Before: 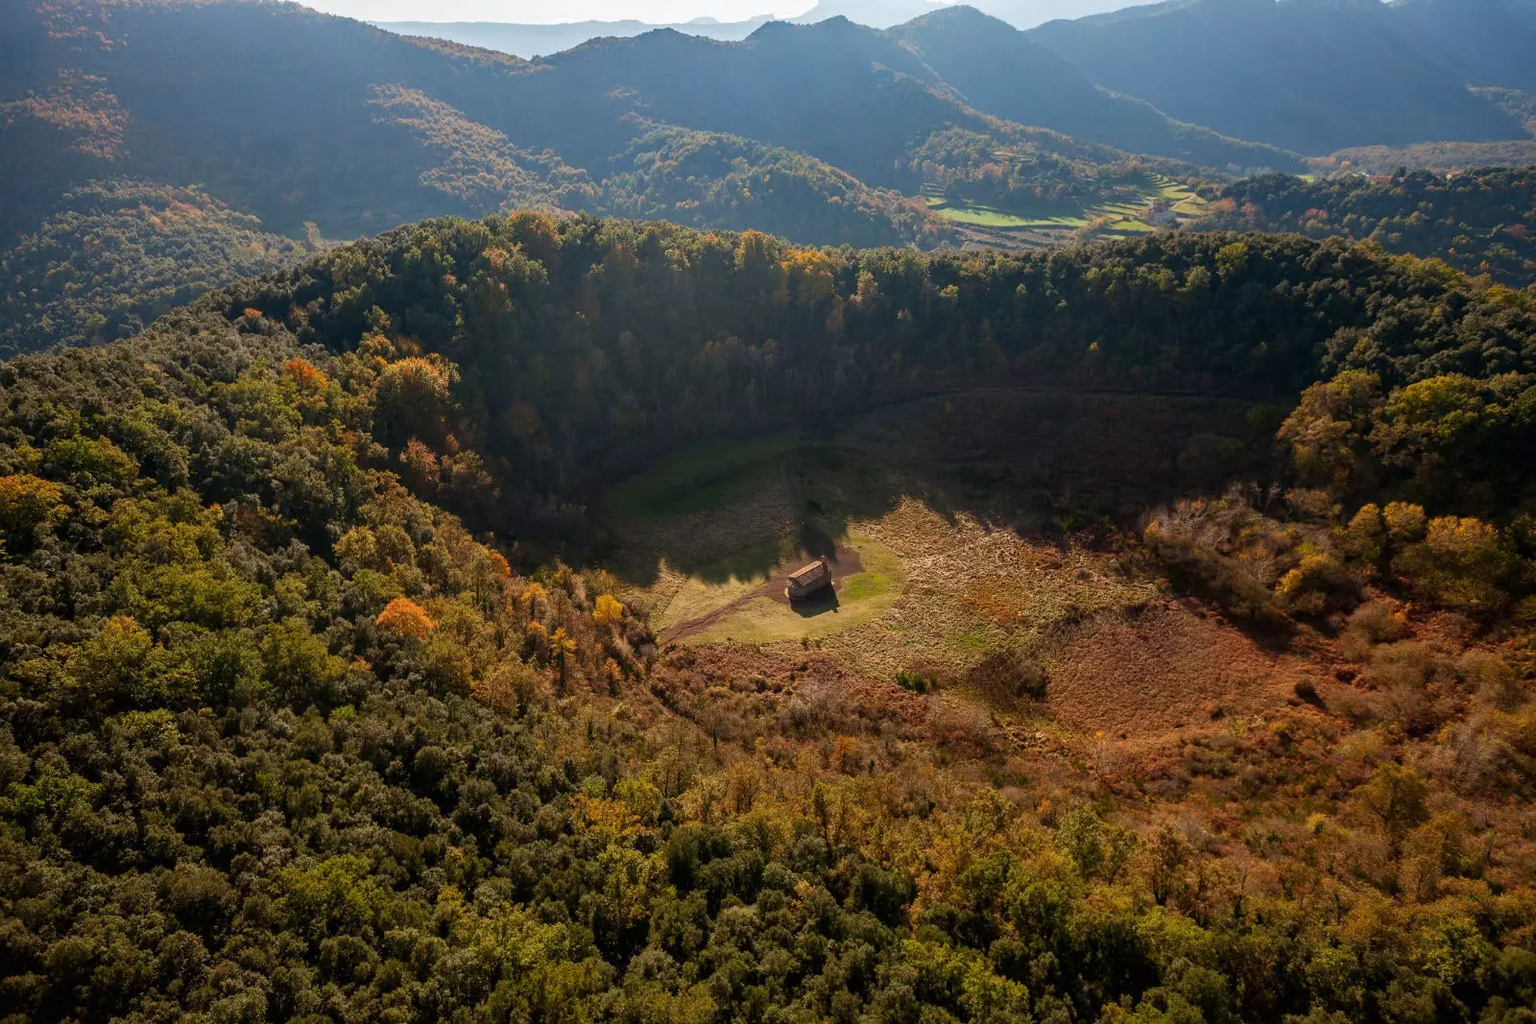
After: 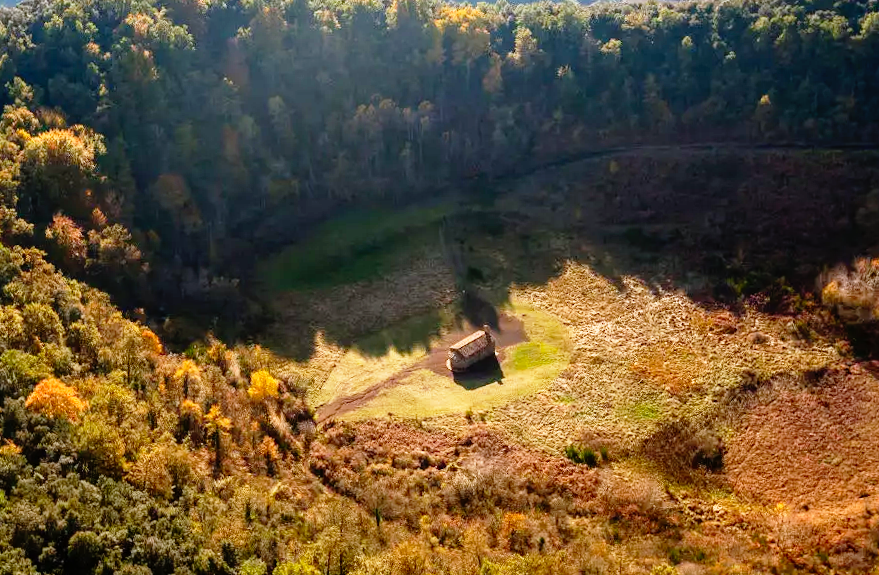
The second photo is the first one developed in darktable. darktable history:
base curve: curves: ch0 [(0, 0) (0.012, 0.01) (0.073, 0.168) (0.31, 0.711) (0.645, 0.957) (1, 1)], preserve colors none
white balance: red 0.983, blue 1.036
rotate and perspective: rotation -1.32°, lens shift (horizontal) -0.031, crop left 0.015, crop right 0.985, crop top 0.047, crop bottom 0.982
crop and rotate: left 22.13%, top 22.054%, right 22.026%, bottom 22.102%
